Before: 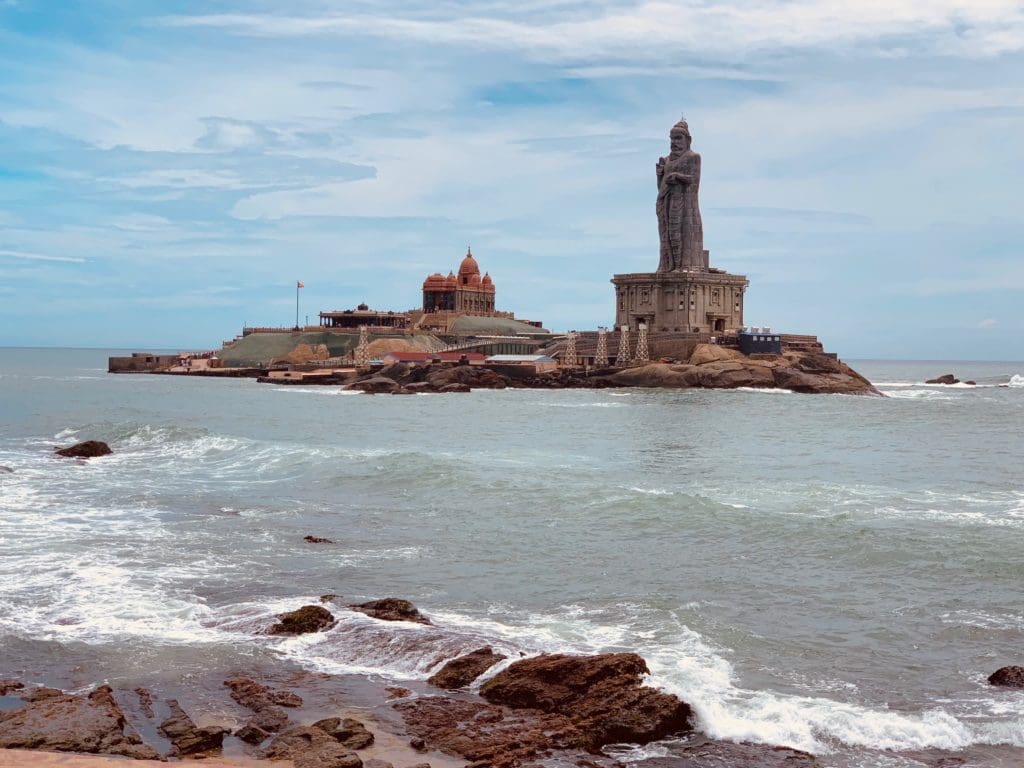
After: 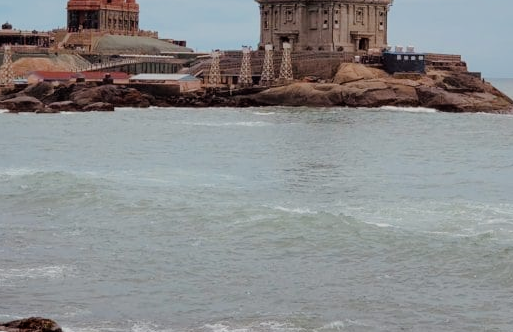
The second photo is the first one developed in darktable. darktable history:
crop: left 34.845%, top 36.607%, right 14.975%, bottom 20.113%
filmic rgb: black relative exposure -7.65 EV, white relative exposure 4.56 EV, hardness 3.61
